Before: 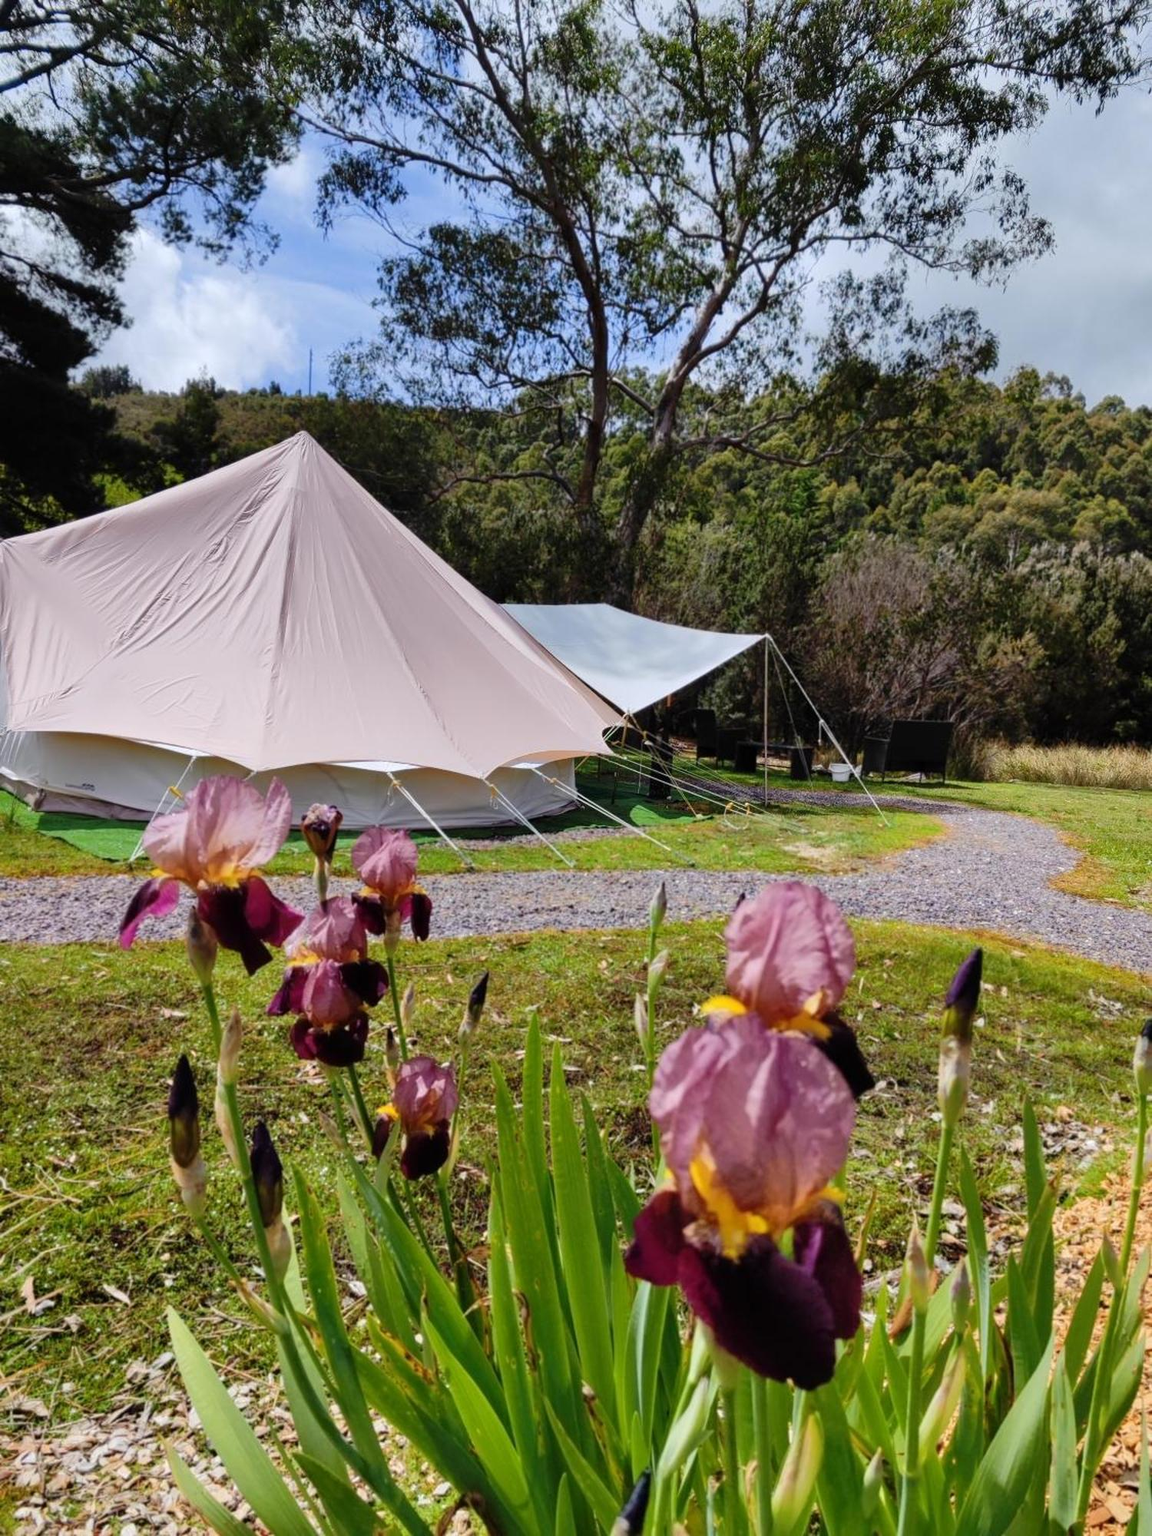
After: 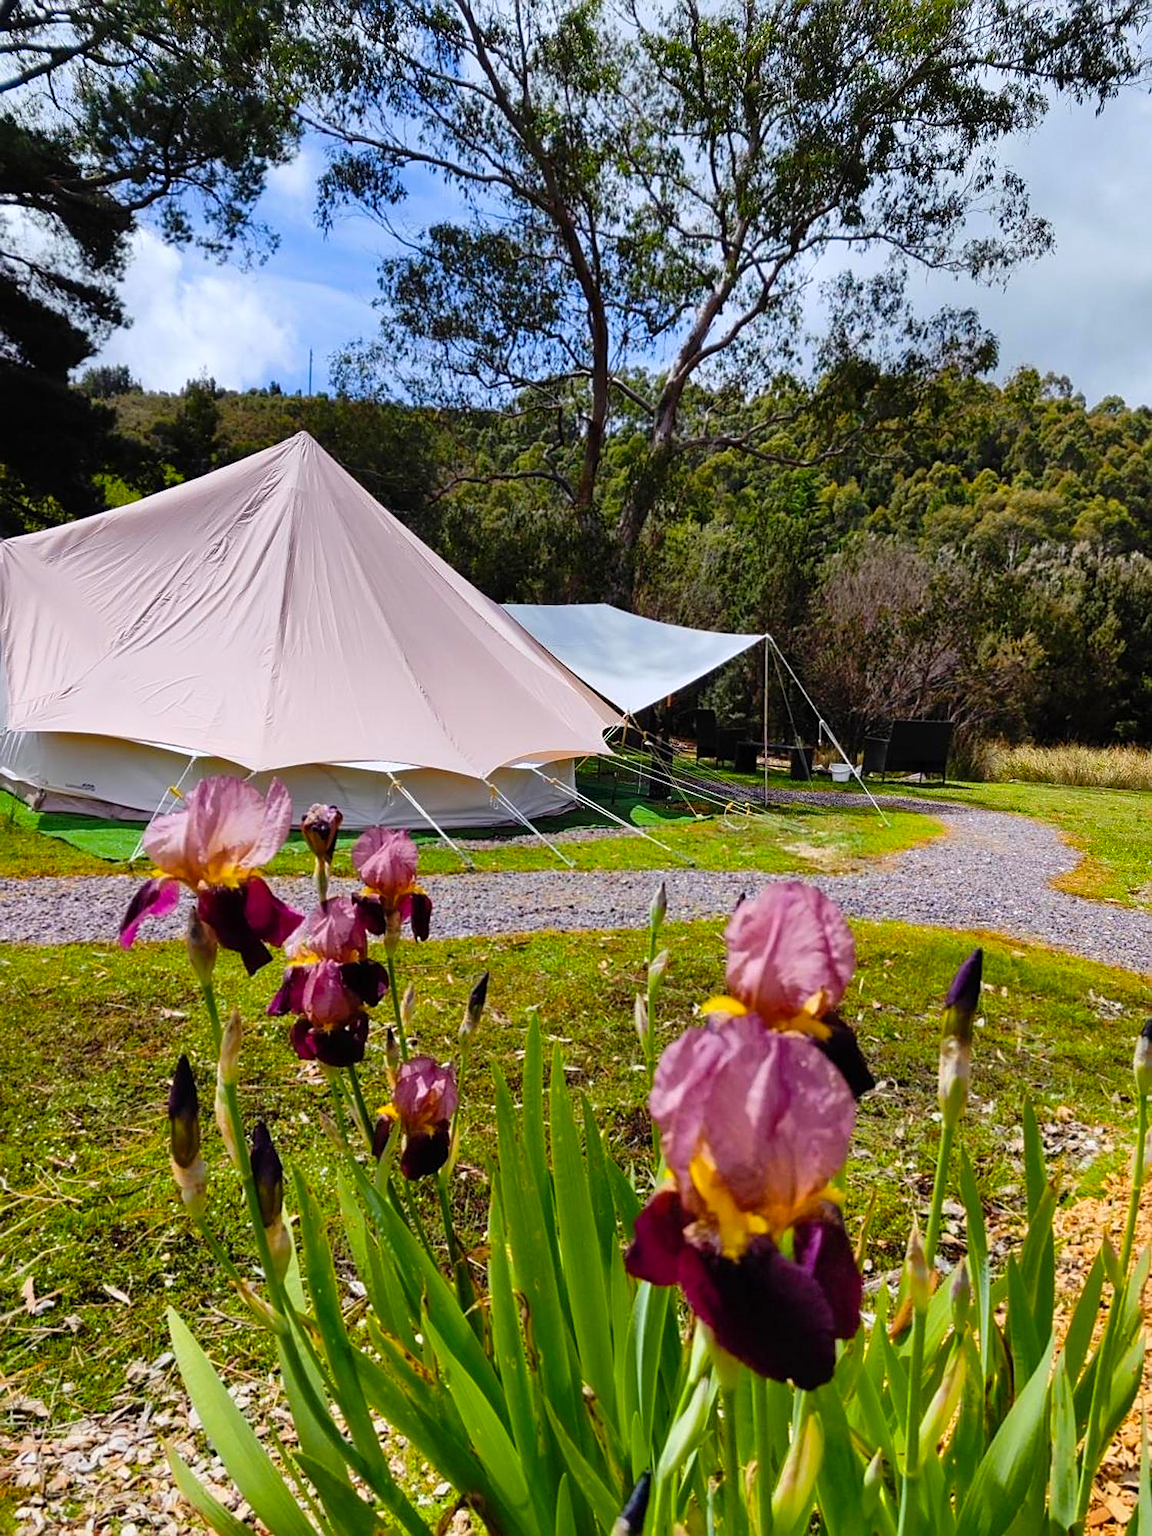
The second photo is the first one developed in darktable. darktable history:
sharpen: on, module defaults
color balance rgb: perceptual saturation grading › global saturation 30%, global vibrance 10%
shadows and highlights: shadows 0, highlights 40
